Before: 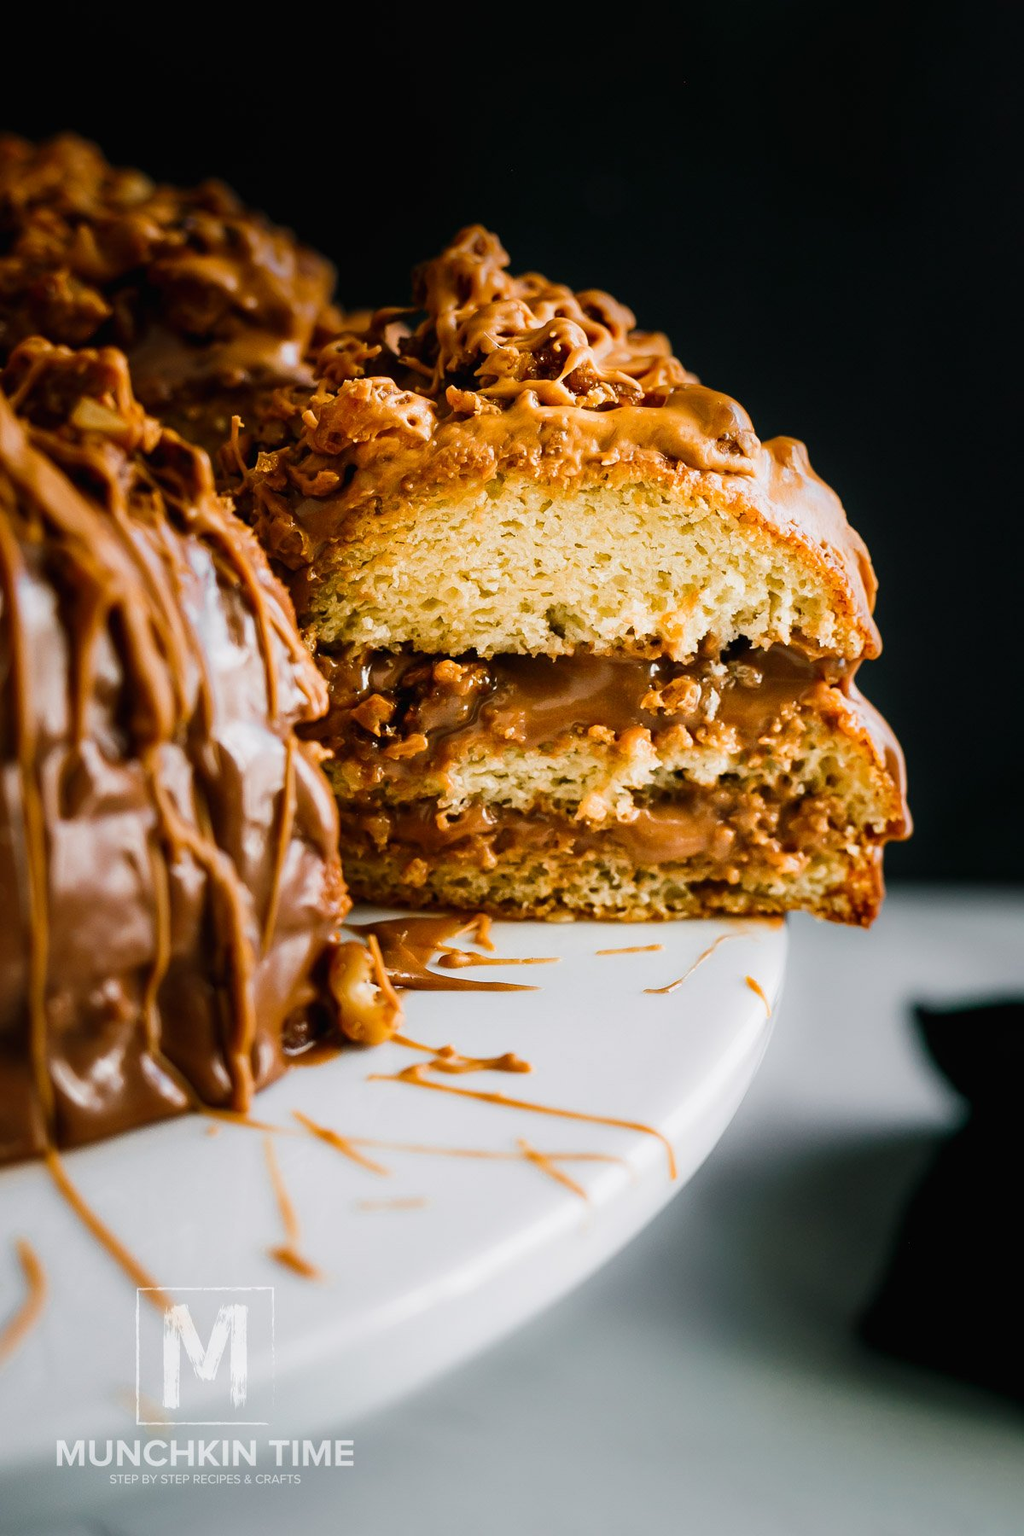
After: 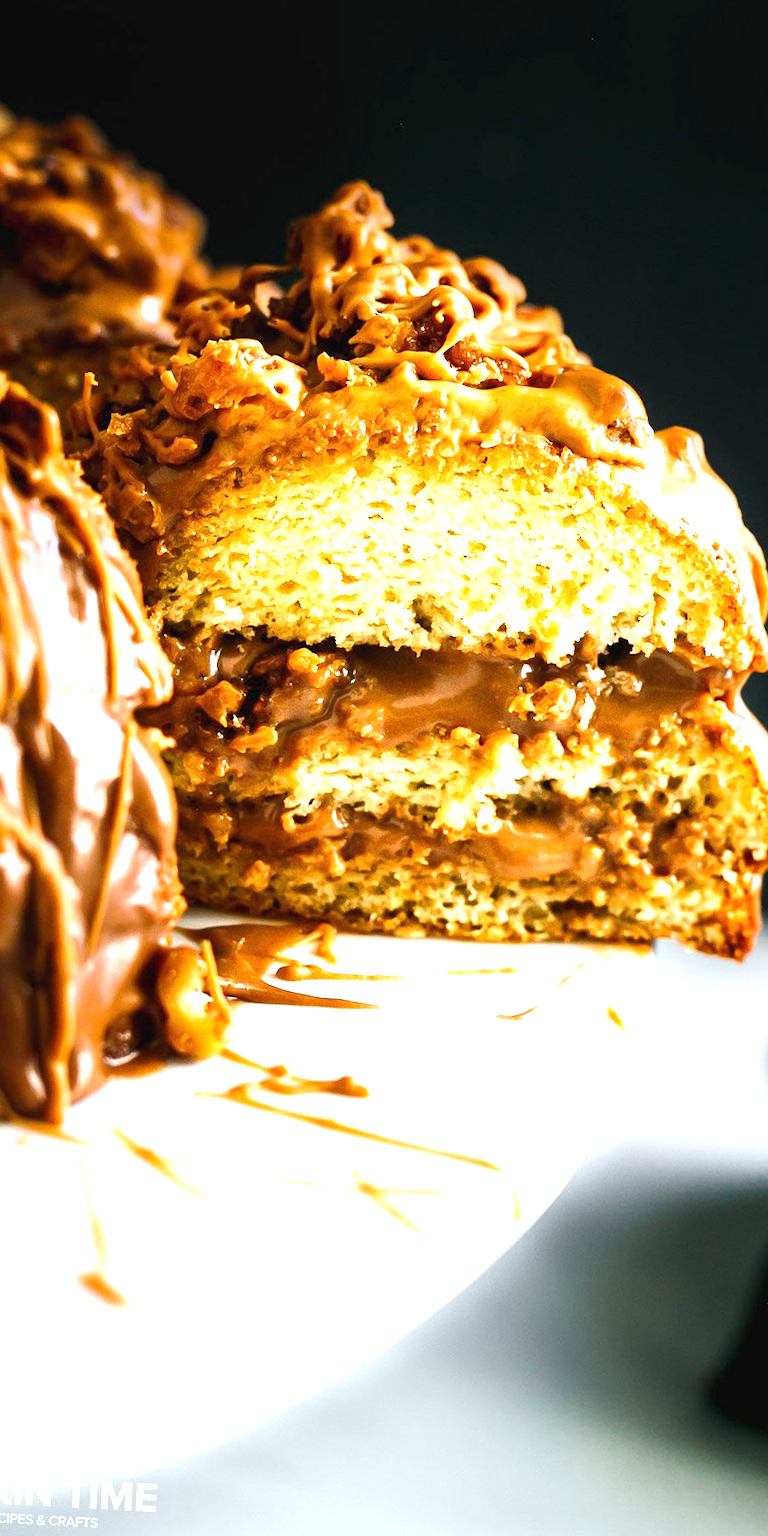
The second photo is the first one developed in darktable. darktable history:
exposure: black level correction 0, exposure 1.199 EV, compensate highlight preservation false
crop and rotate: angle -3.07°, left 14.224%, top 0.023%, right 10.729%, bottom 0.055%
